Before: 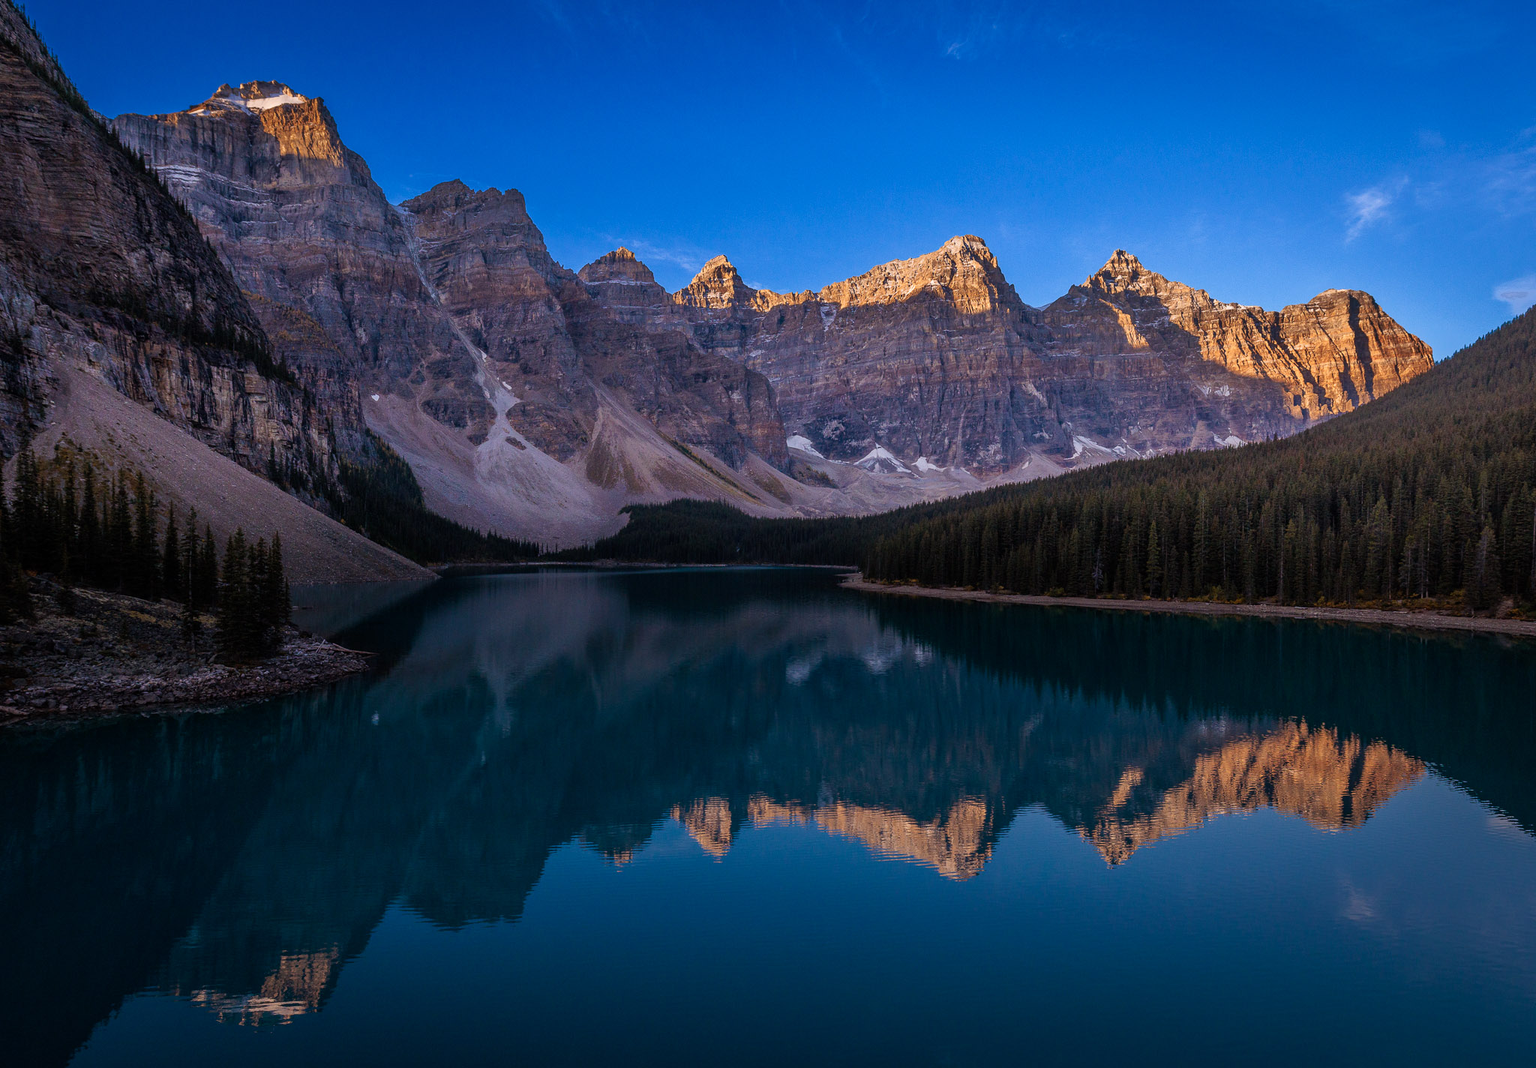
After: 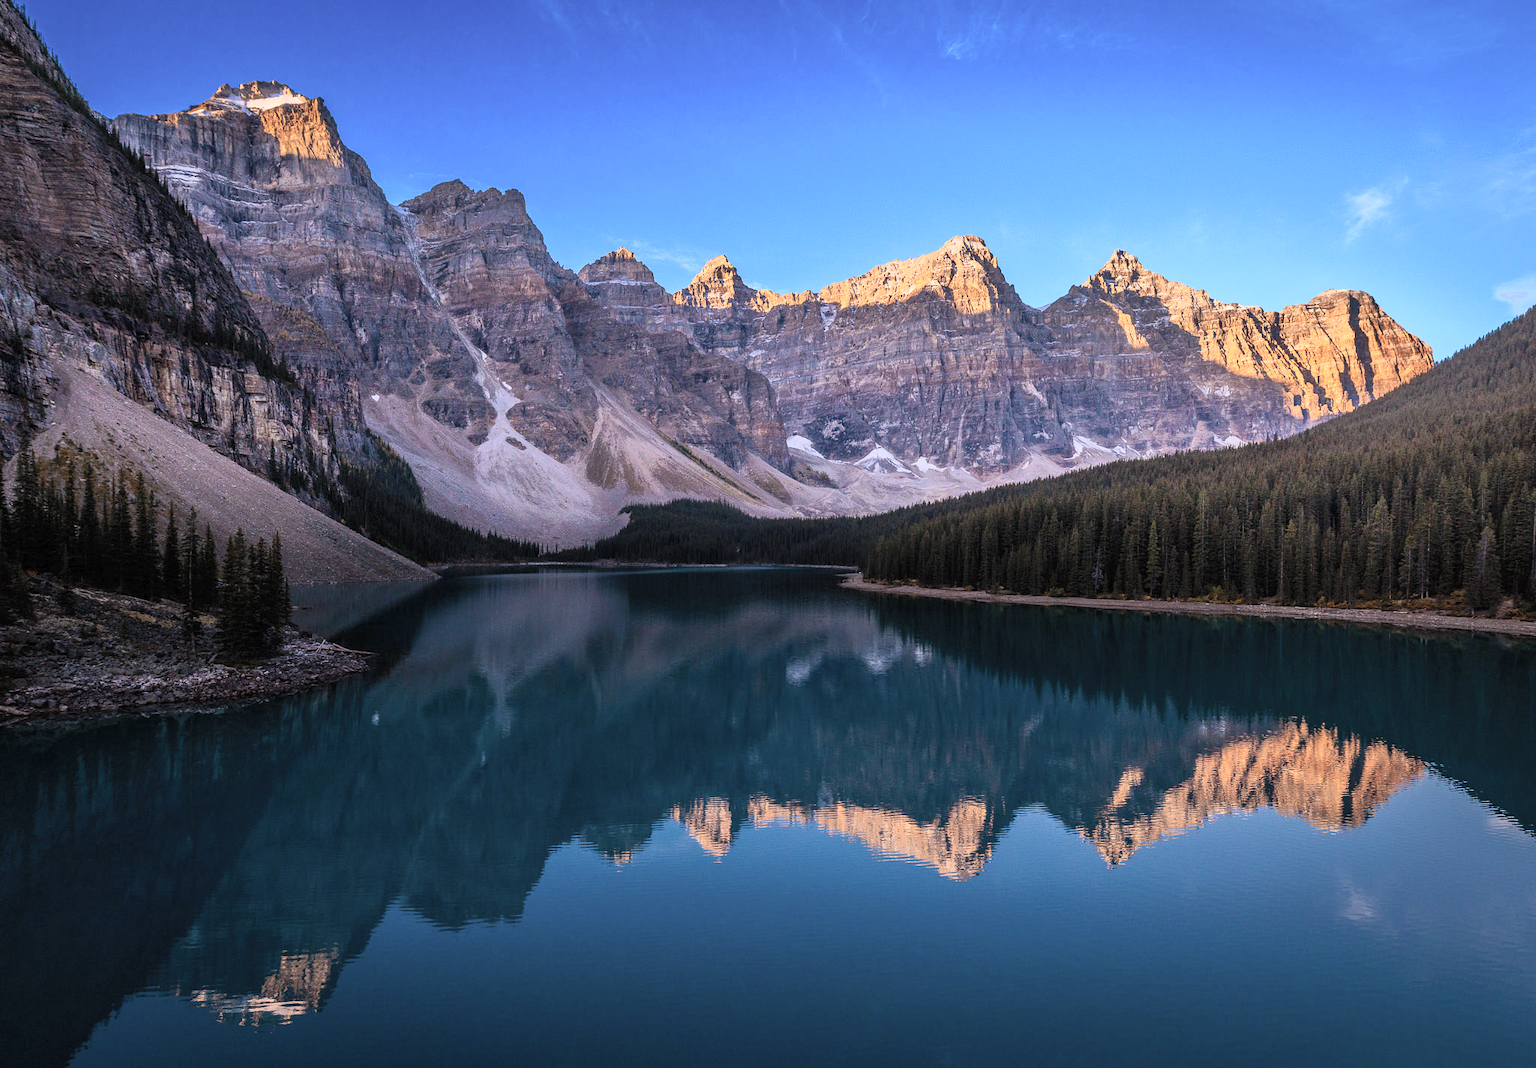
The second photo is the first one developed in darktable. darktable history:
tone curve: curves: ch0 [(0, 0) (0.003, 0.015) (0.011, 0.025) (0.025, 0.056) (0.044, 0.104) (0.069, 0.139) (0.1, 0.181) (0.136, 0.226) (0.177, 0.28) (0.224, 0.346) (0.277, 0.42) (0.335, 0.505) (0.399, 0.594) (0.468, 0.699) (0.543, 0.776) (0.623, 0.848) (0.709, 0.893) (0.801, 0.93) (0.898, 0.97) (1, 1)], color space Lab, independent channels, preserve colors none
